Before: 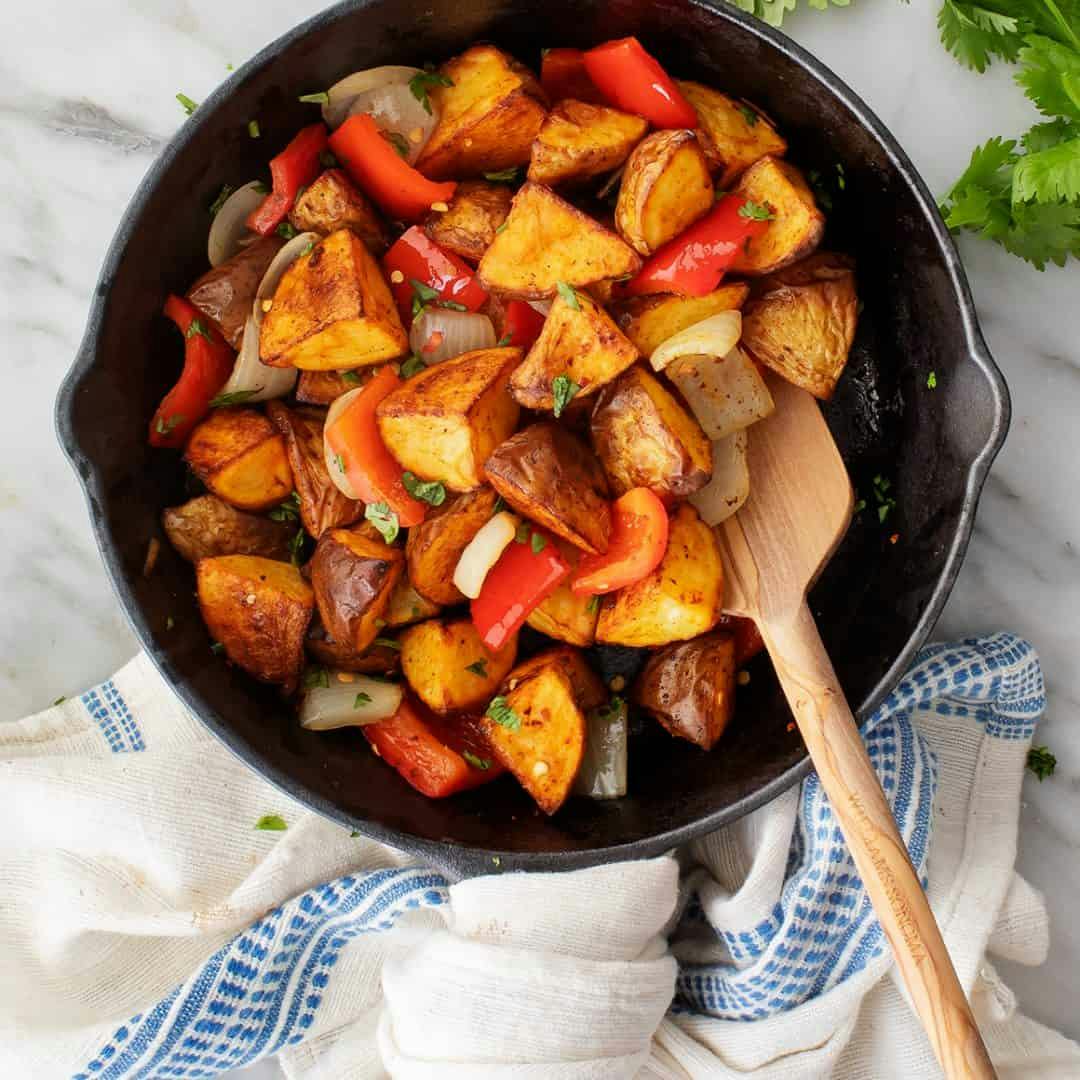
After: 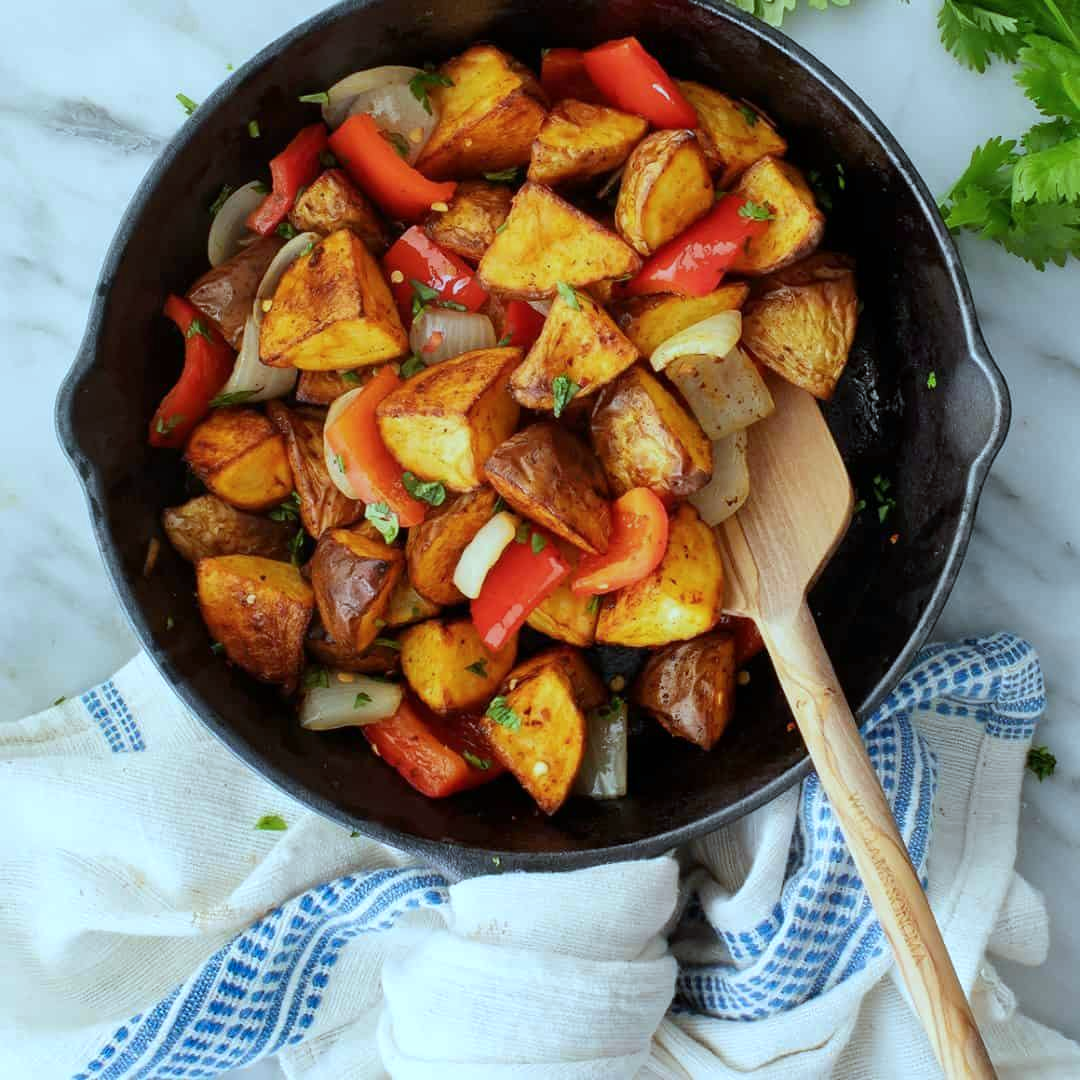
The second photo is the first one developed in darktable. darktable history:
white balance: red 0.925, blue 1.046
color calibration: illuminant Planckian (black body), adaptation linear Bradford (ICC v4), x 0.364, y 0.367, temperature 4417.56 K, saturation algorithm version 1 (2020)
